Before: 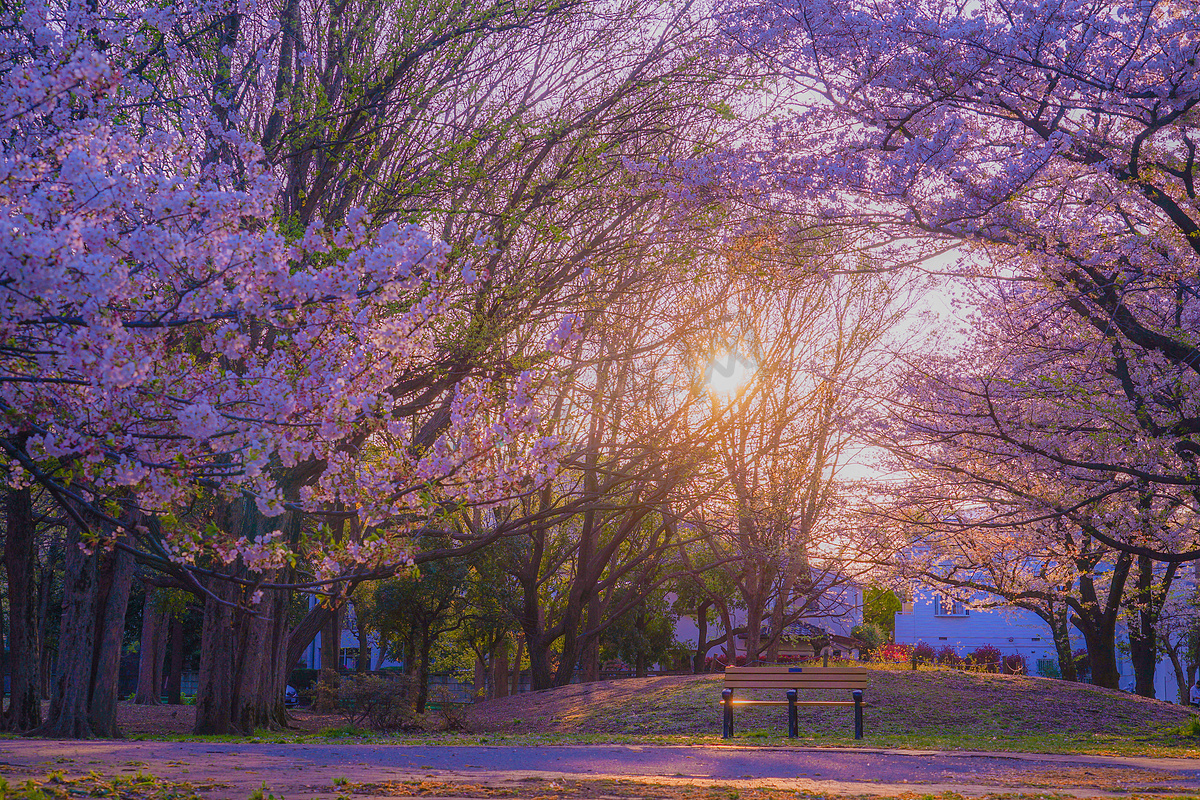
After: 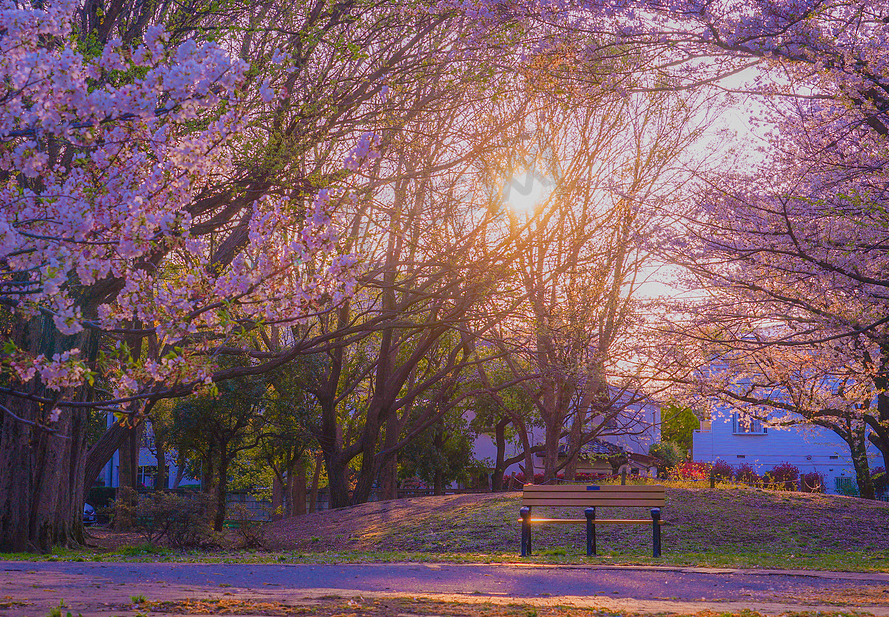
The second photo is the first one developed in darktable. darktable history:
crop: left 16.838%, top 22.838%, right 8.997%
